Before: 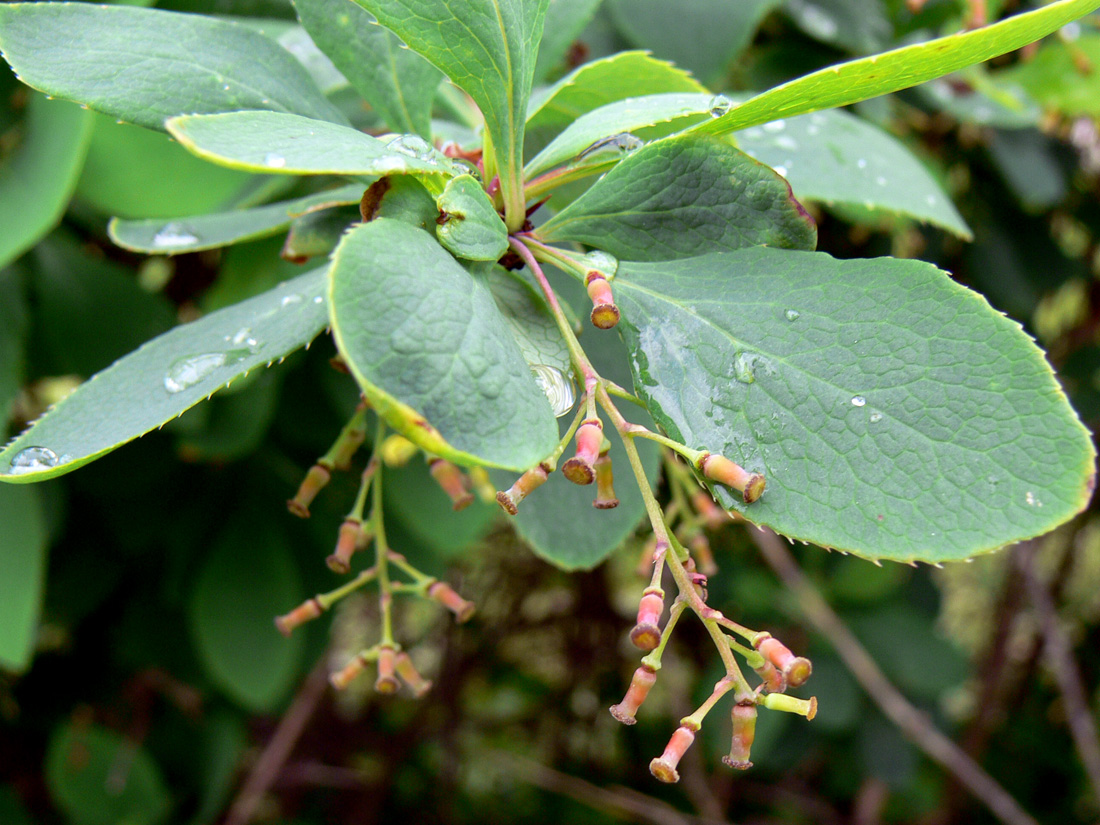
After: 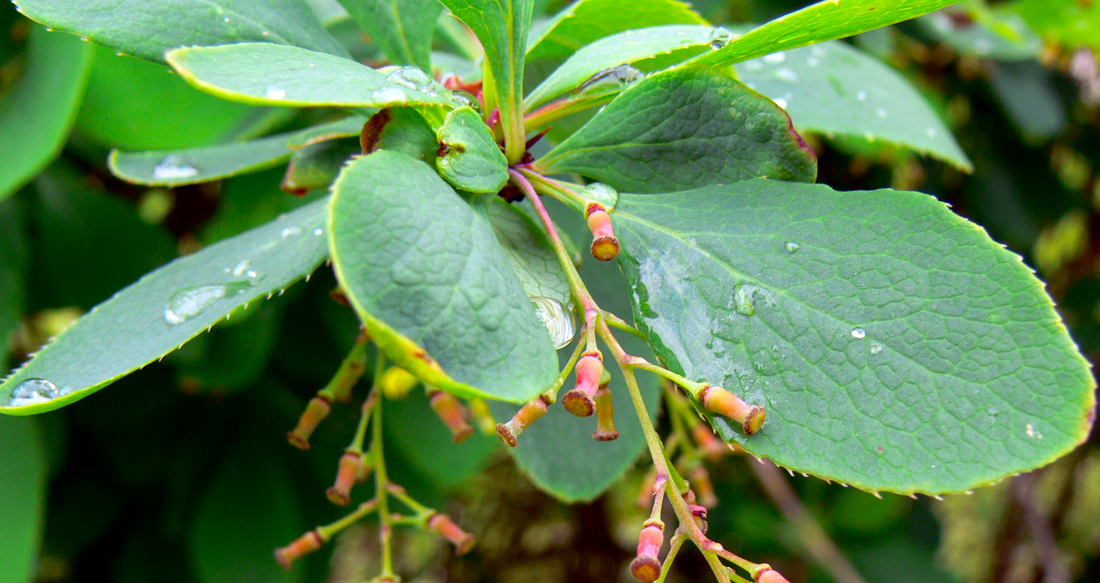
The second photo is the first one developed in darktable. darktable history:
crop and rotate: top 8.293%, bottom 20.996%
contrast brightness saturation: brightness -0.02, saturation 0.35
